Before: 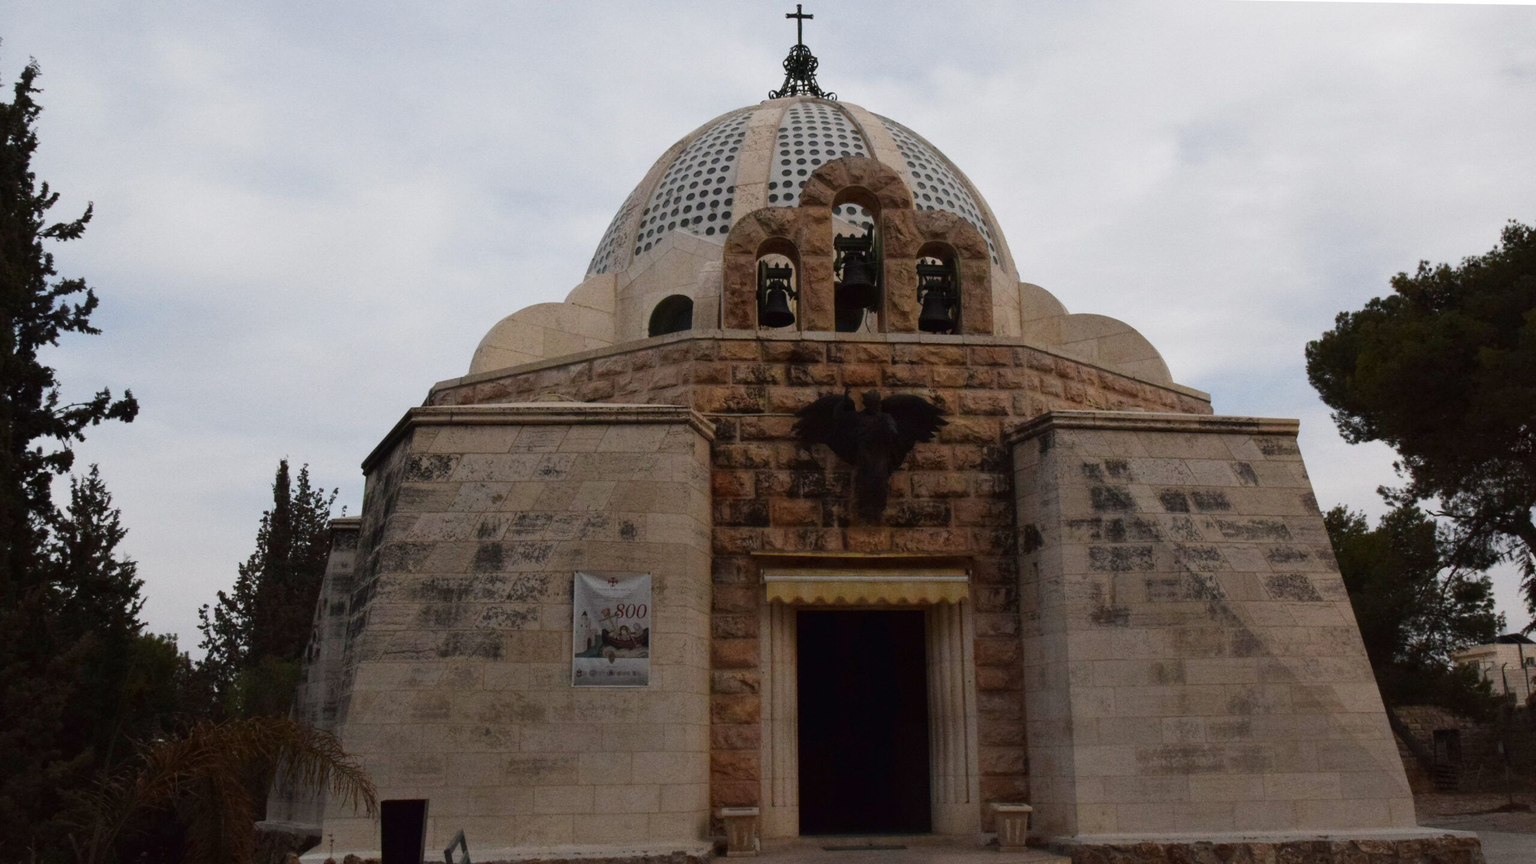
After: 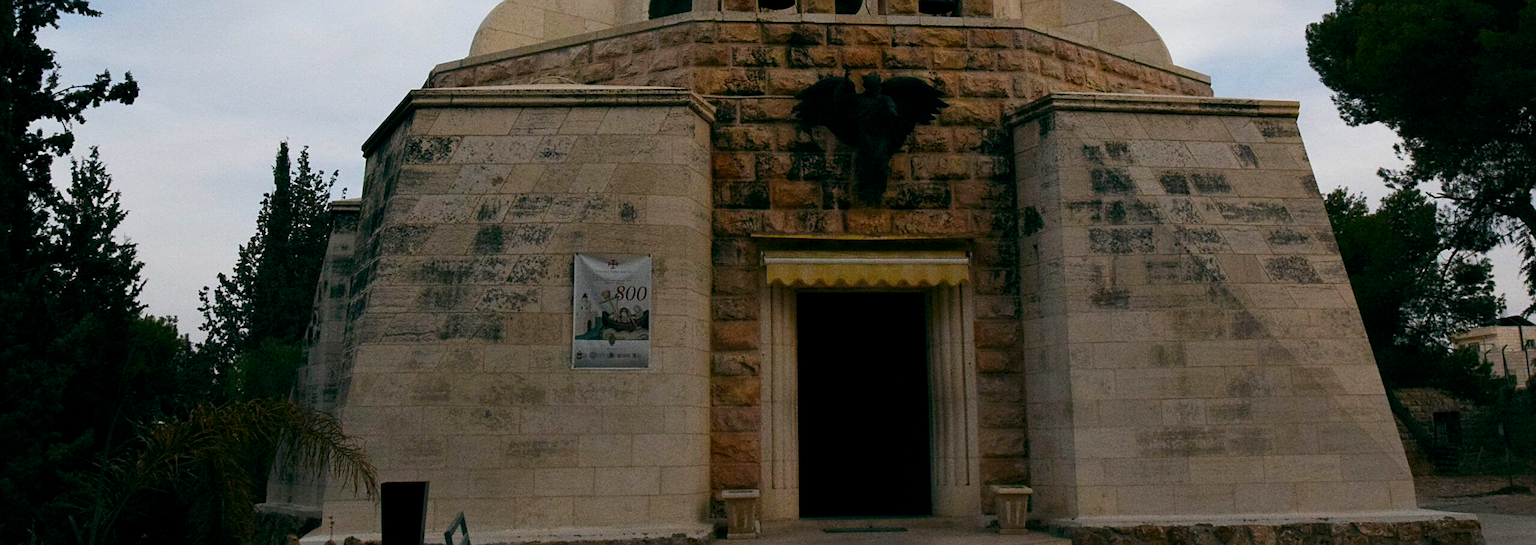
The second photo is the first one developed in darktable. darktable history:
color balance rgb: global offset › luminance -0.326%, global offset › chroma 0.114%, global offset › hue 166.24°, linear chroma grading › shadows -7.94%, linear chroma grading › global chroma 9.91%, perceptual saturation grading › global saturation 19.466%, contrast 4.831%
sharpen: on, module defaults
crop and rotate: top 36.865%
